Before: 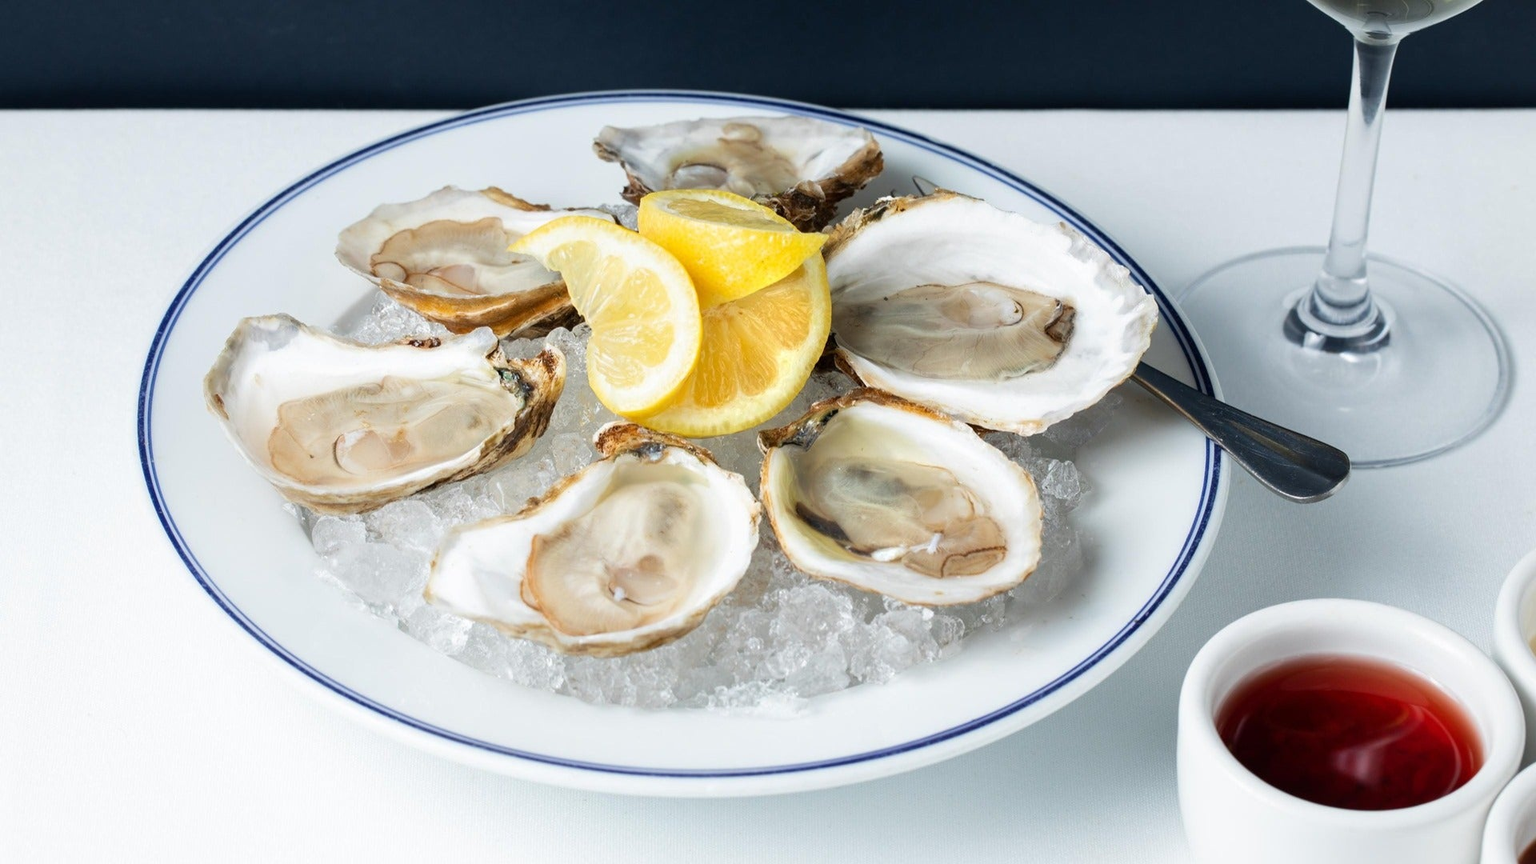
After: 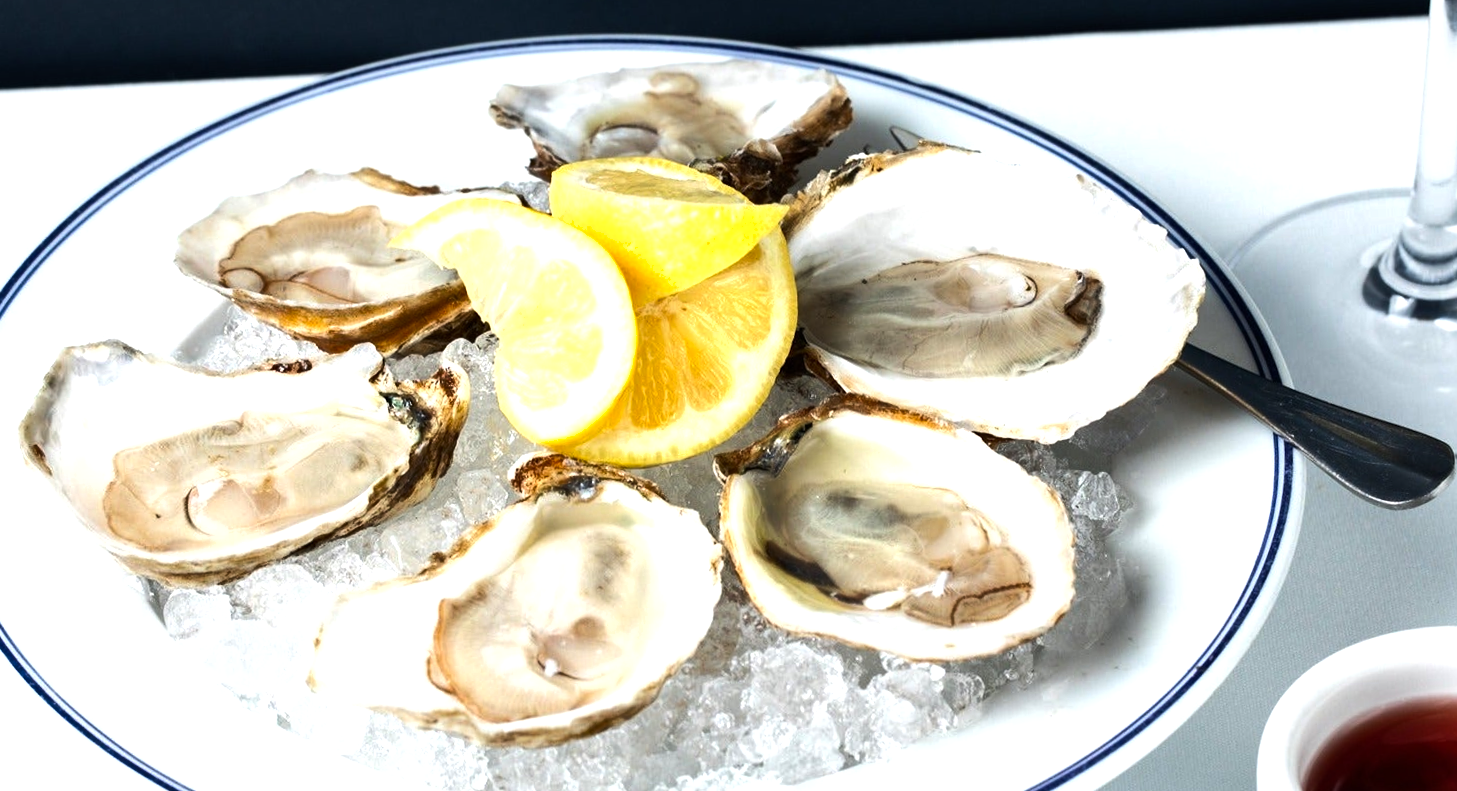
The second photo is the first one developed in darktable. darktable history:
rotate and perspective: rotation -3°, crop left 0.031, crop right 0.968, crop top 0.07, crop bottom 0.93
shadows and highlights: shadows 20.91, highlights -35.45, soften with gaussian
tone equalizer: -8 EV -0.75 EV, -7 EV -0.7 EV, -6 EV -0.6 EV, -5 EV -0.4 EV, -3 EV 0.4 EV, -2 EV 0.6 EV, -1 EV 0.7 EV, +0 EV 0.75 EV, edges refinement/feathering 500, mask exposure compensation -1.57 EV, preserve details no
crop and rotate: left 10.77%, top 5.1%, right 10.41%, bottom 16.76%
